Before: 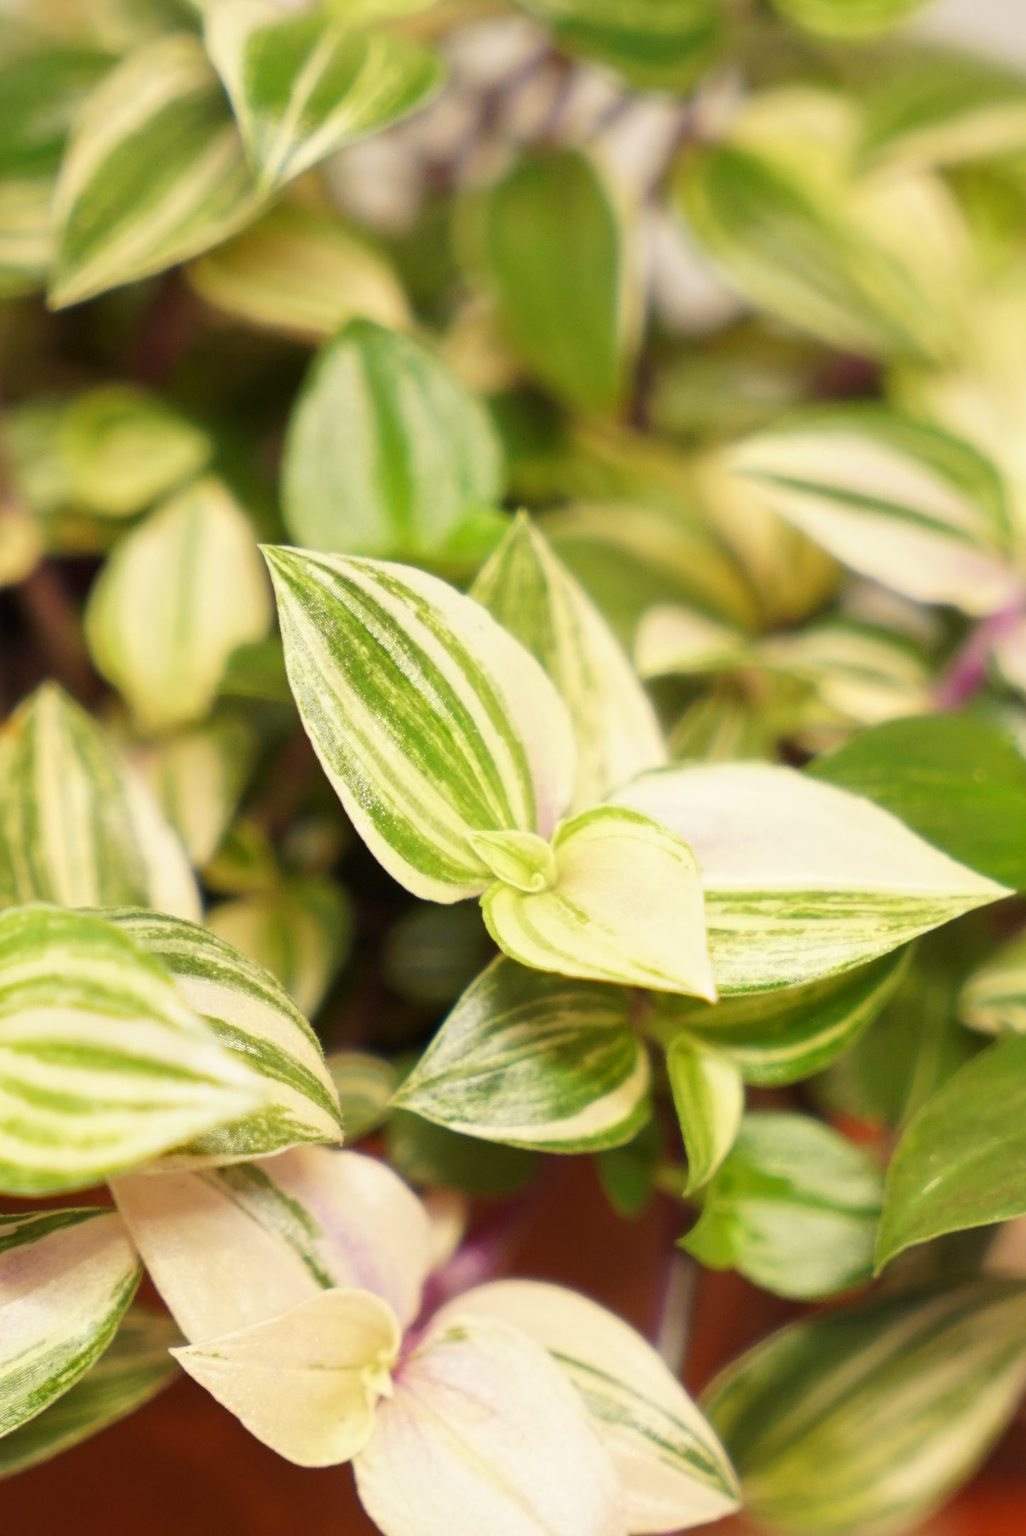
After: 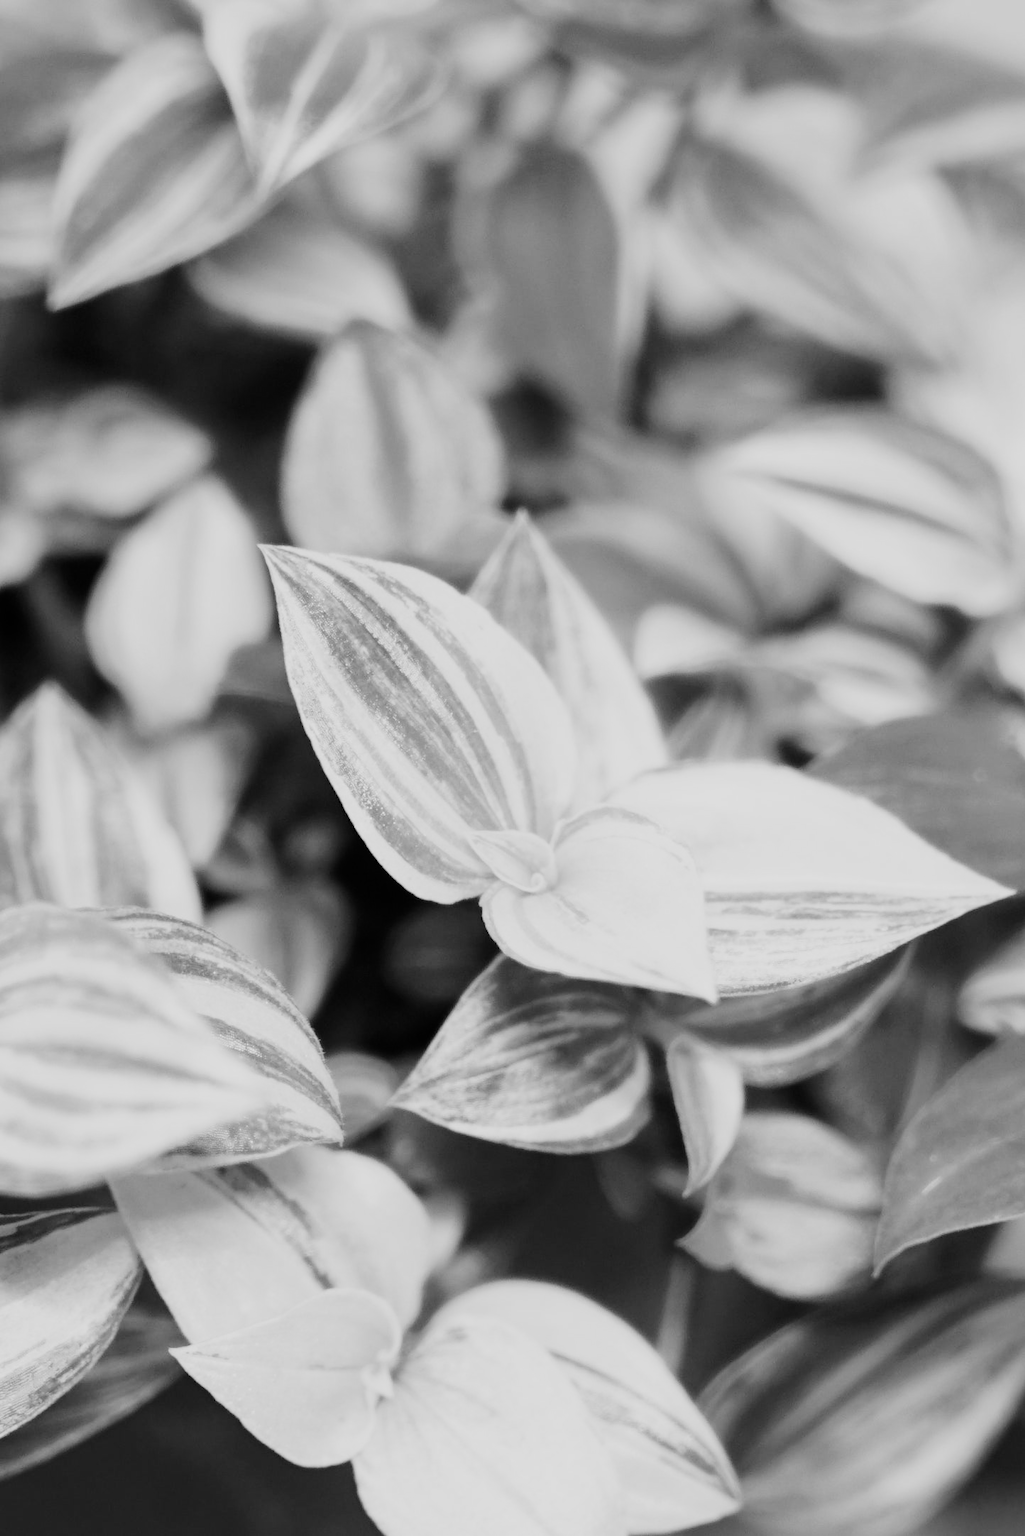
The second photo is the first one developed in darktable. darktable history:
monochrome: on, module defaults
filmic rgb: black relative exposure -7.5 EV, white relative exposure 5 EV, hardness 3.31, contrast 1.3, contrast in shadows safe
